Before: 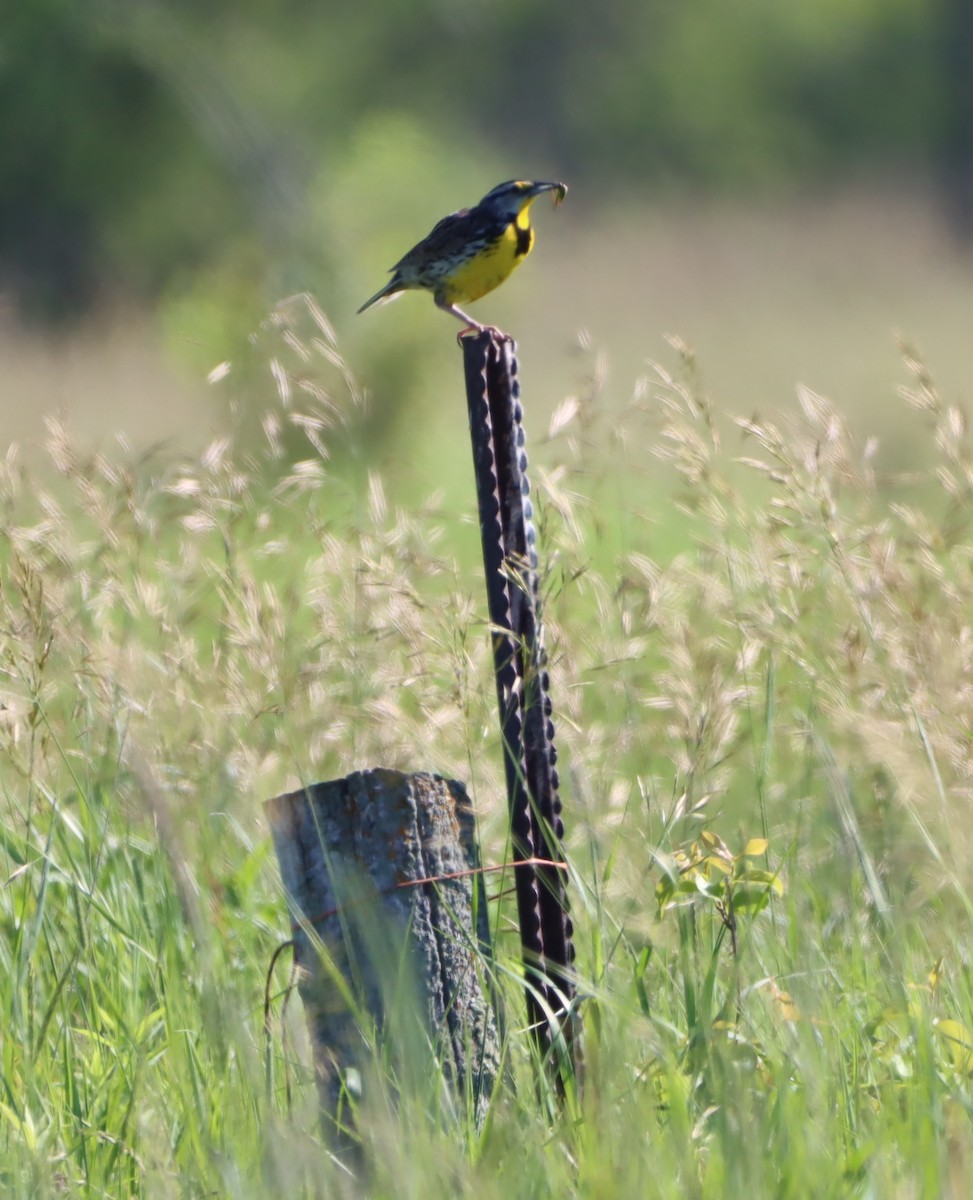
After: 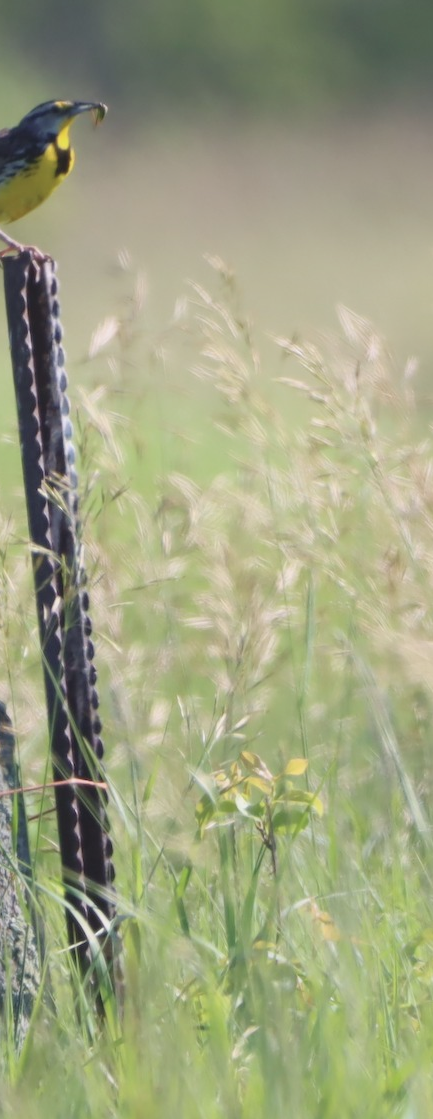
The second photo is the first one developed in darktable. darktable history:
contrast brightness saturation: contrast -0.135, brightness 0.041, saturation -0.133
crop: left 47.328%, top 6.718%, right 8.082%
shadows and highlights: shadows -24.53, highlights 48.22, soften with gaussian
